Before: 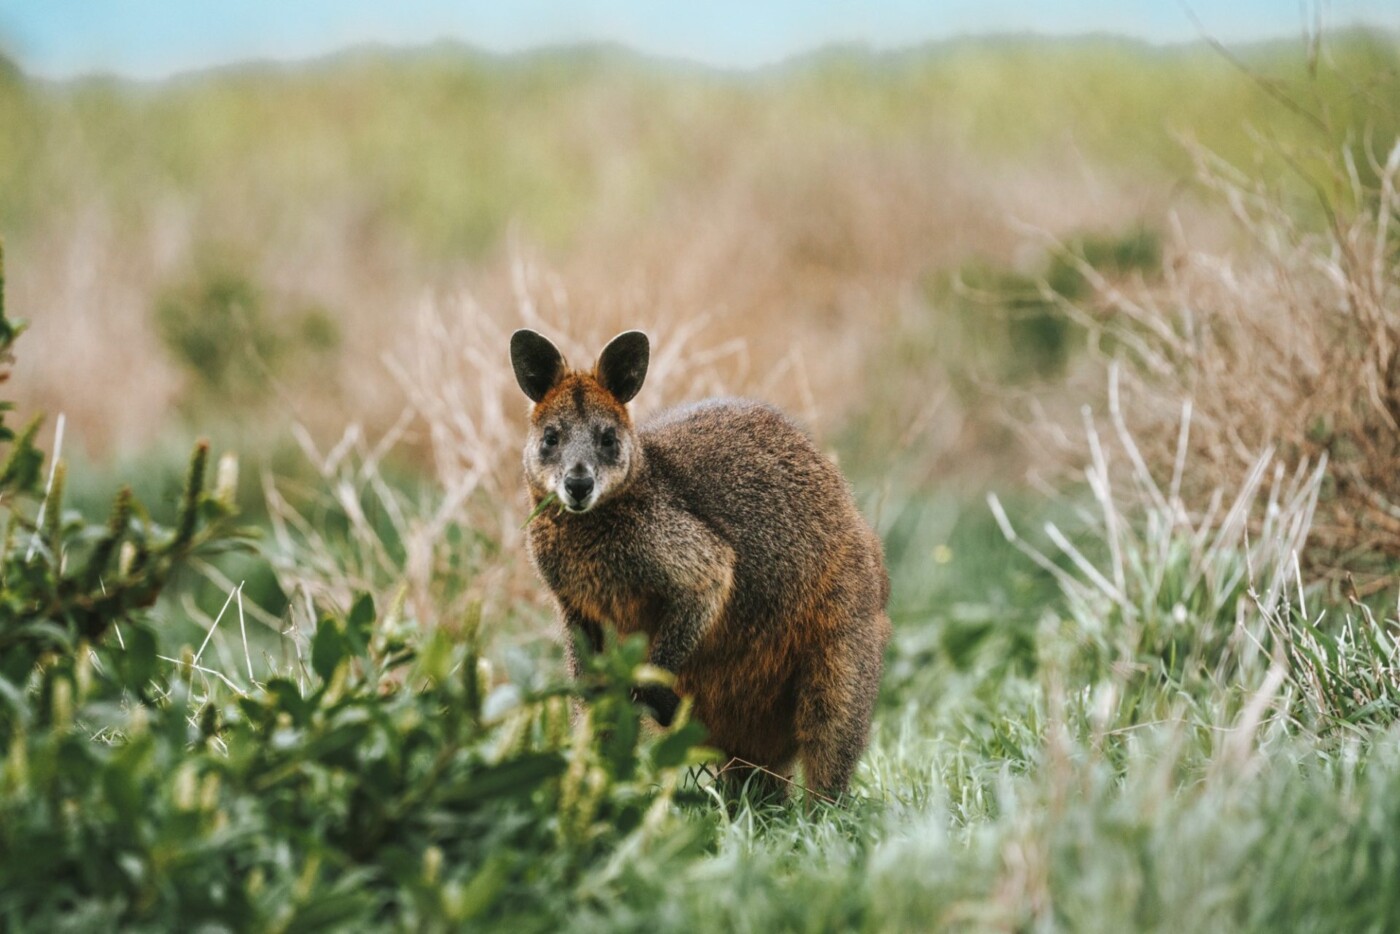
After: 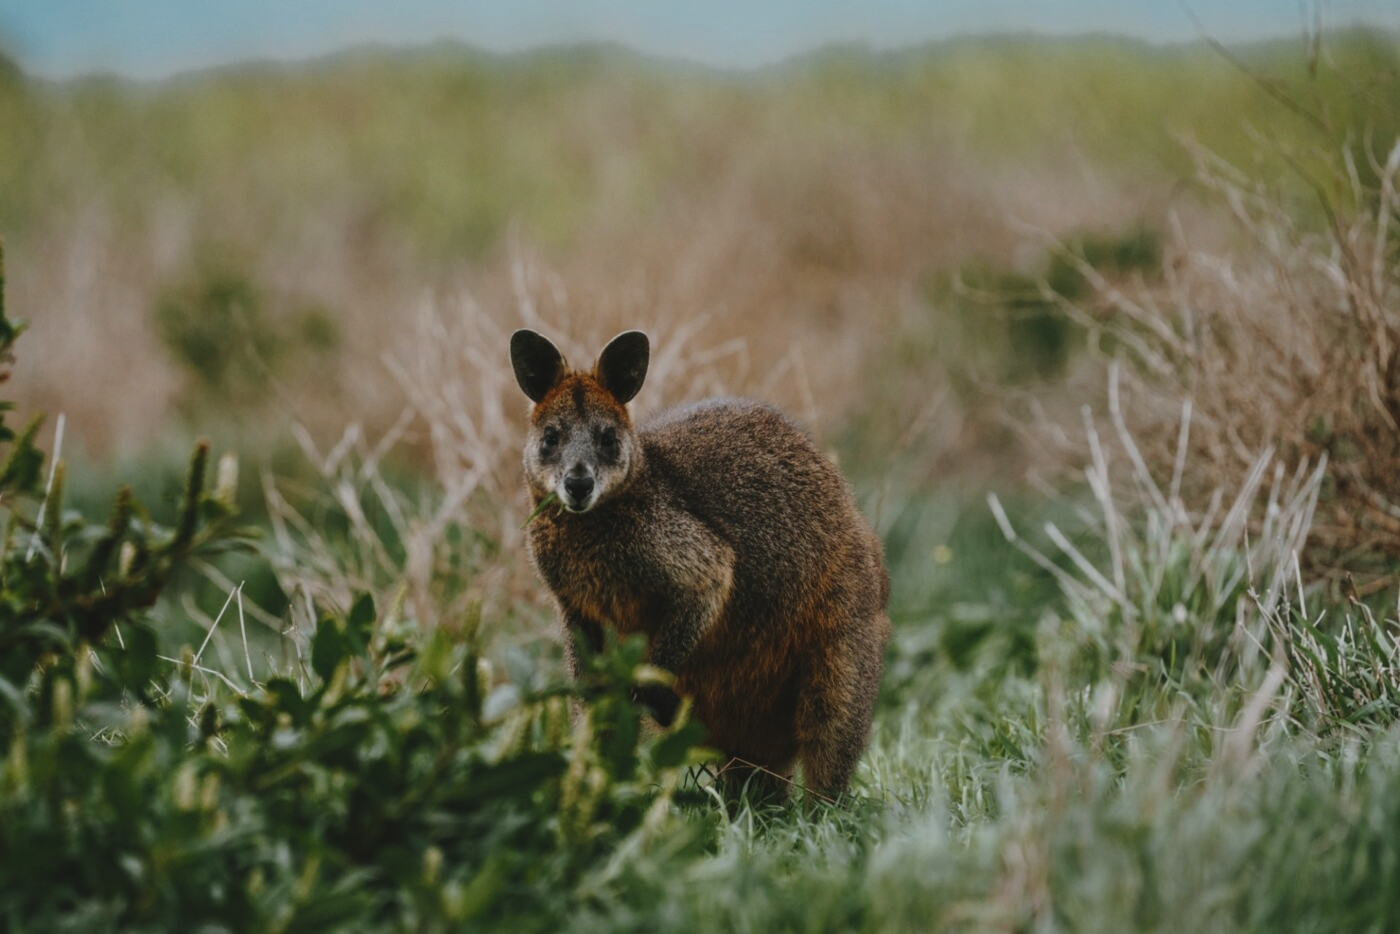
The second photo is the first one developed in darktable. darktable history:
contrast brightness saturation: contrast 0.148, brightness -0.009, saturation 0.103
exposure: black level correction -0.016, exposure -1.021 EV, compensate highlight preservation false
